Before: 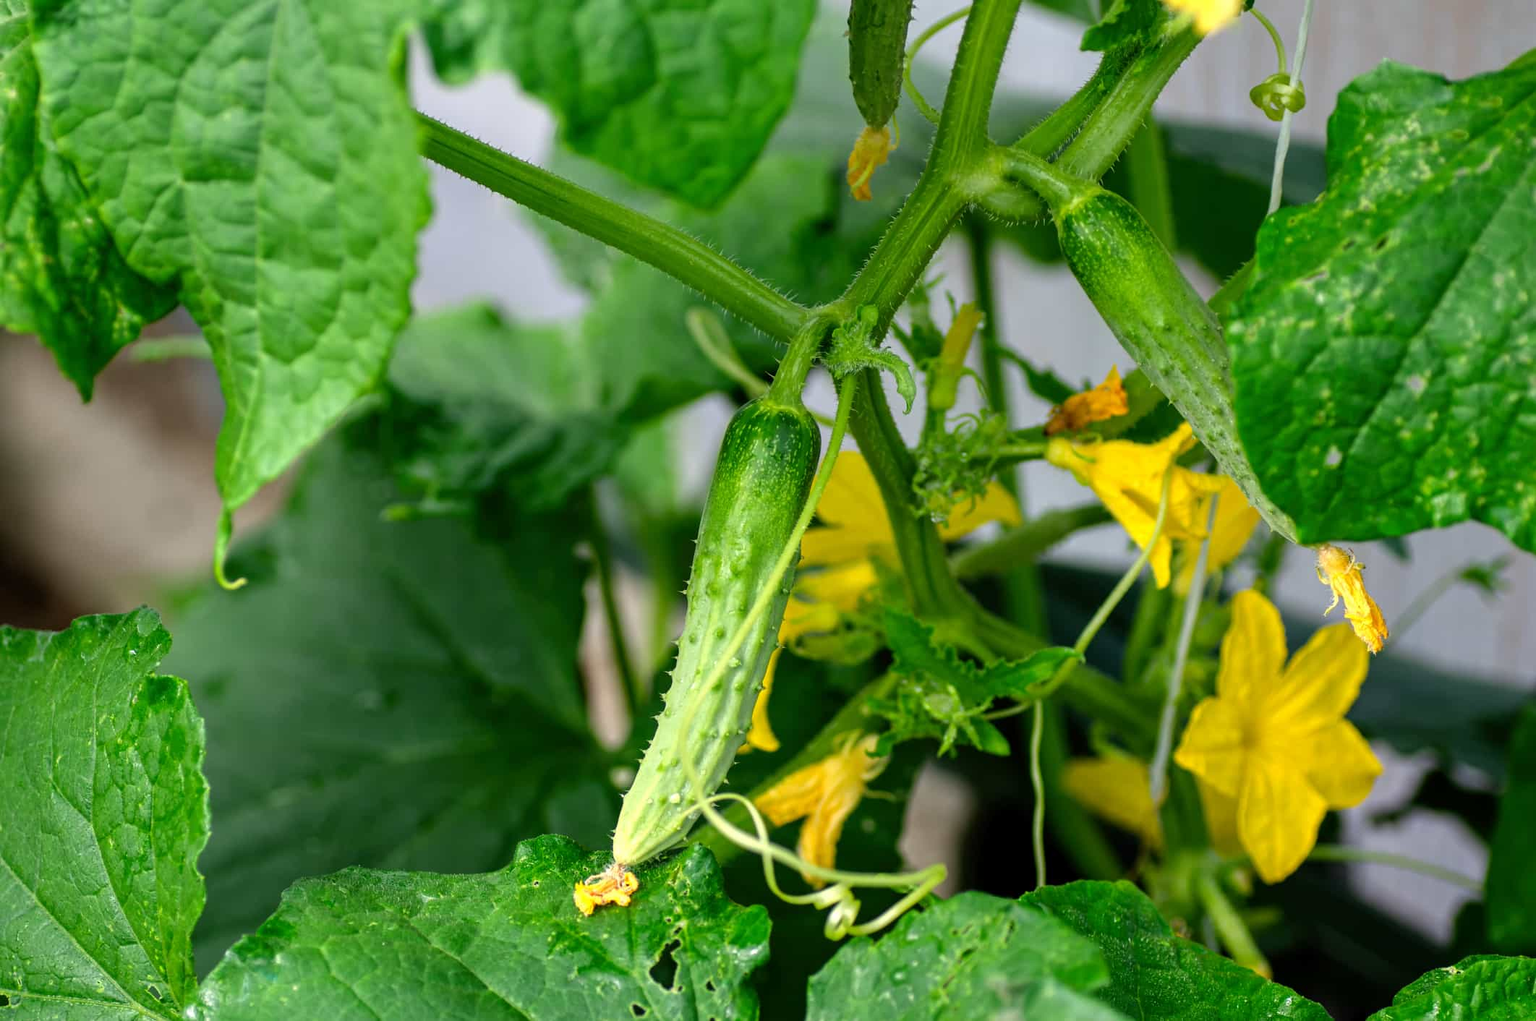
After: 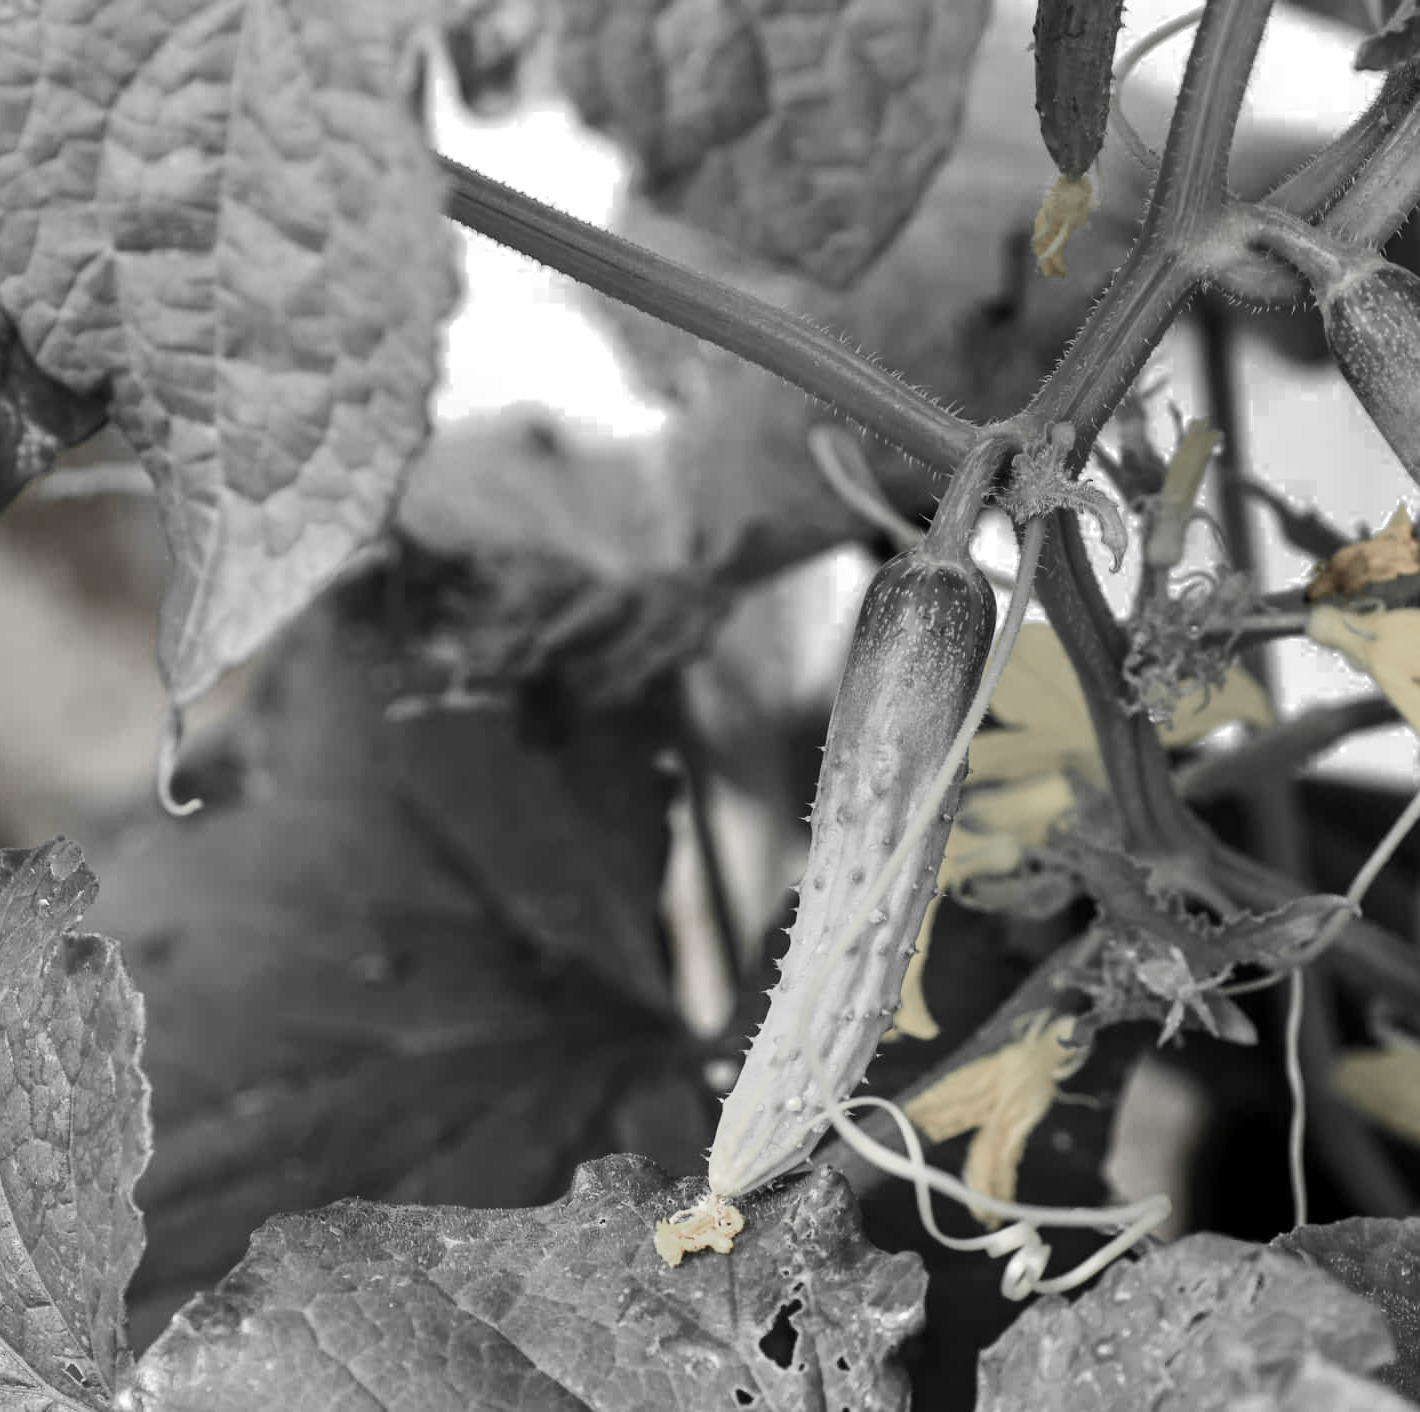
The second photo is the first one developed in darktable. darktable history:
contrast brightness saturation: contrast 0.229, brightness 0.105, saturation 0.288
crop and rotate: left 6.551%, right 26.551%
color zones: curves: ch0 [(0, 0.613) (0.01, 0.613) (0.245, 0.448) (0.498, 0.529) (0.642, 0.665) (0.879, 0.777) (0.99, 0.613)]; ch1 [(0, 0.035) (0.121, 0.189) (0.259, 0.197) (0.415, 0.061) (0.589, 0.022) (0.732, 0.022) (0.857, 0.026) (0.991, 0.053)], mix 40.32%
color balance rgb: power › hue 61.02°, perceptual saturation grading › global saturation 20%, perceptual saturation grading › highlights -25.356%, perceptual saturation grading › shadows 24.102%, global vibrance 14.801%
